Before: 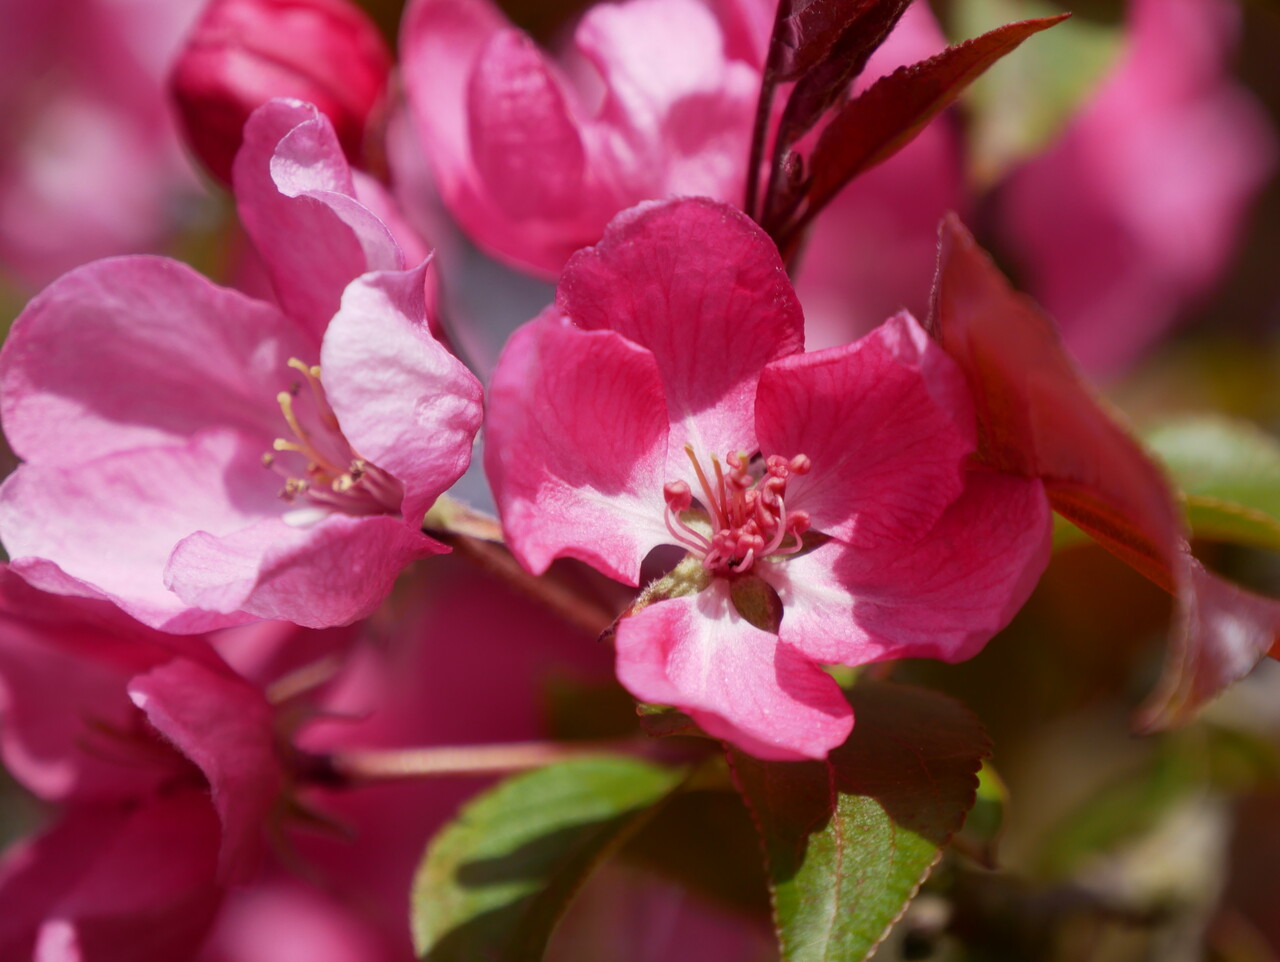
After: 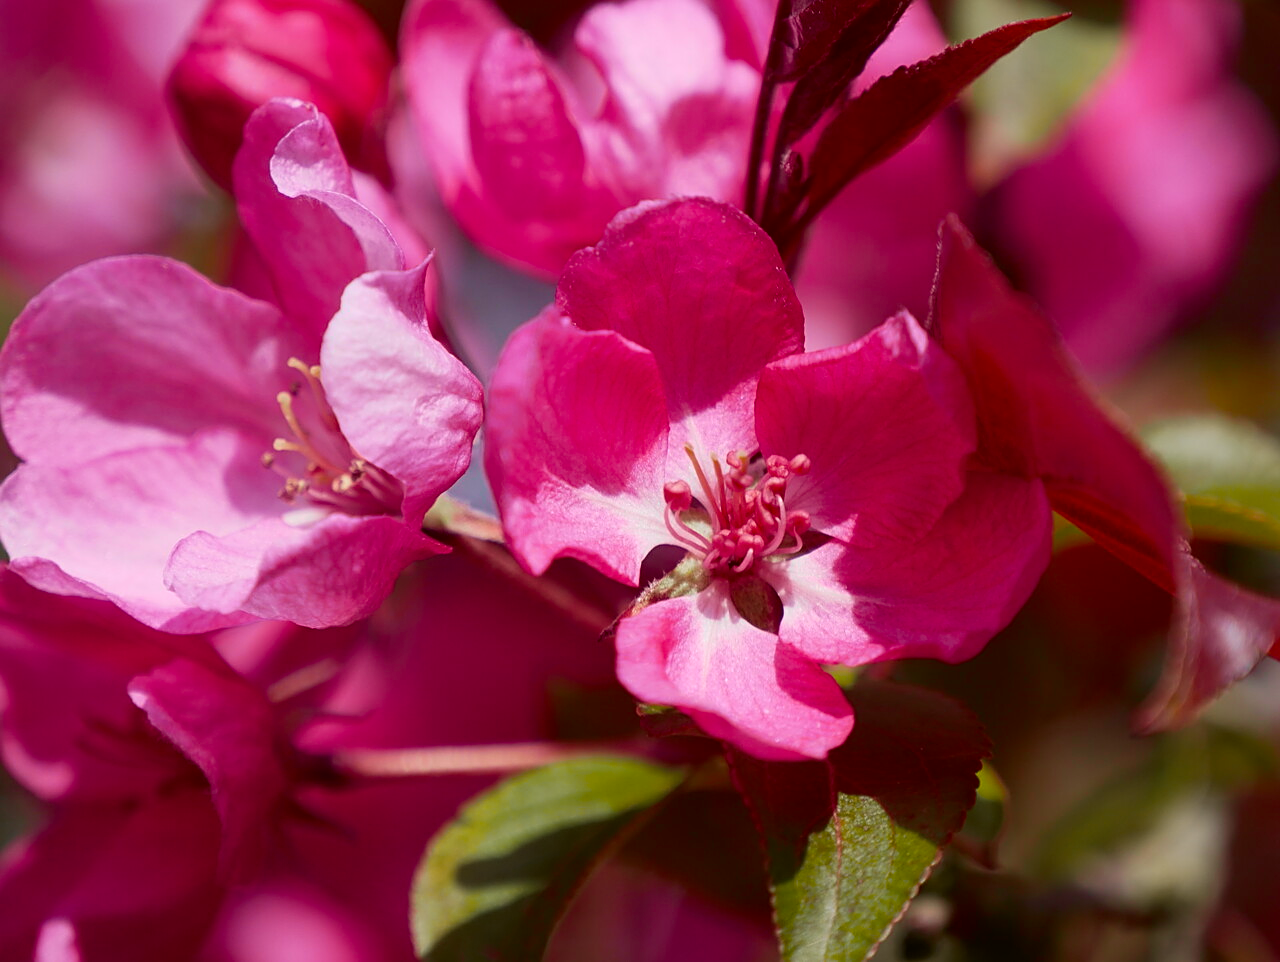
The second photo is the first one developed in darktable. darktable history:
tone curve: curves: ch0 [(0, 0) (0.087, 0.054) (0.281, 0.245) (0.532, 0.514) (0.835, 0.818) (0.994, 0.955)]; ch1 [(0, 0) (0.27, 0.195) (0.406, 0.435) (0.452, 0.474) (0.495, 0.5) (0.514, 0.508) (0.537, 0.556) (0.654, 0.689) (1, 1)]; ch2 [(0, 0) (0.269, 0.299) (0.459, 0.441) (0.498, 0.499) (0.523, 0.52) (0.551, 0.549) (0.633, 0.625) (0.659, 0.681) (0.718, 0.764) (1, 1)], color space Lab, independent channels, preserve colors none
sharpen: amount 0.497
